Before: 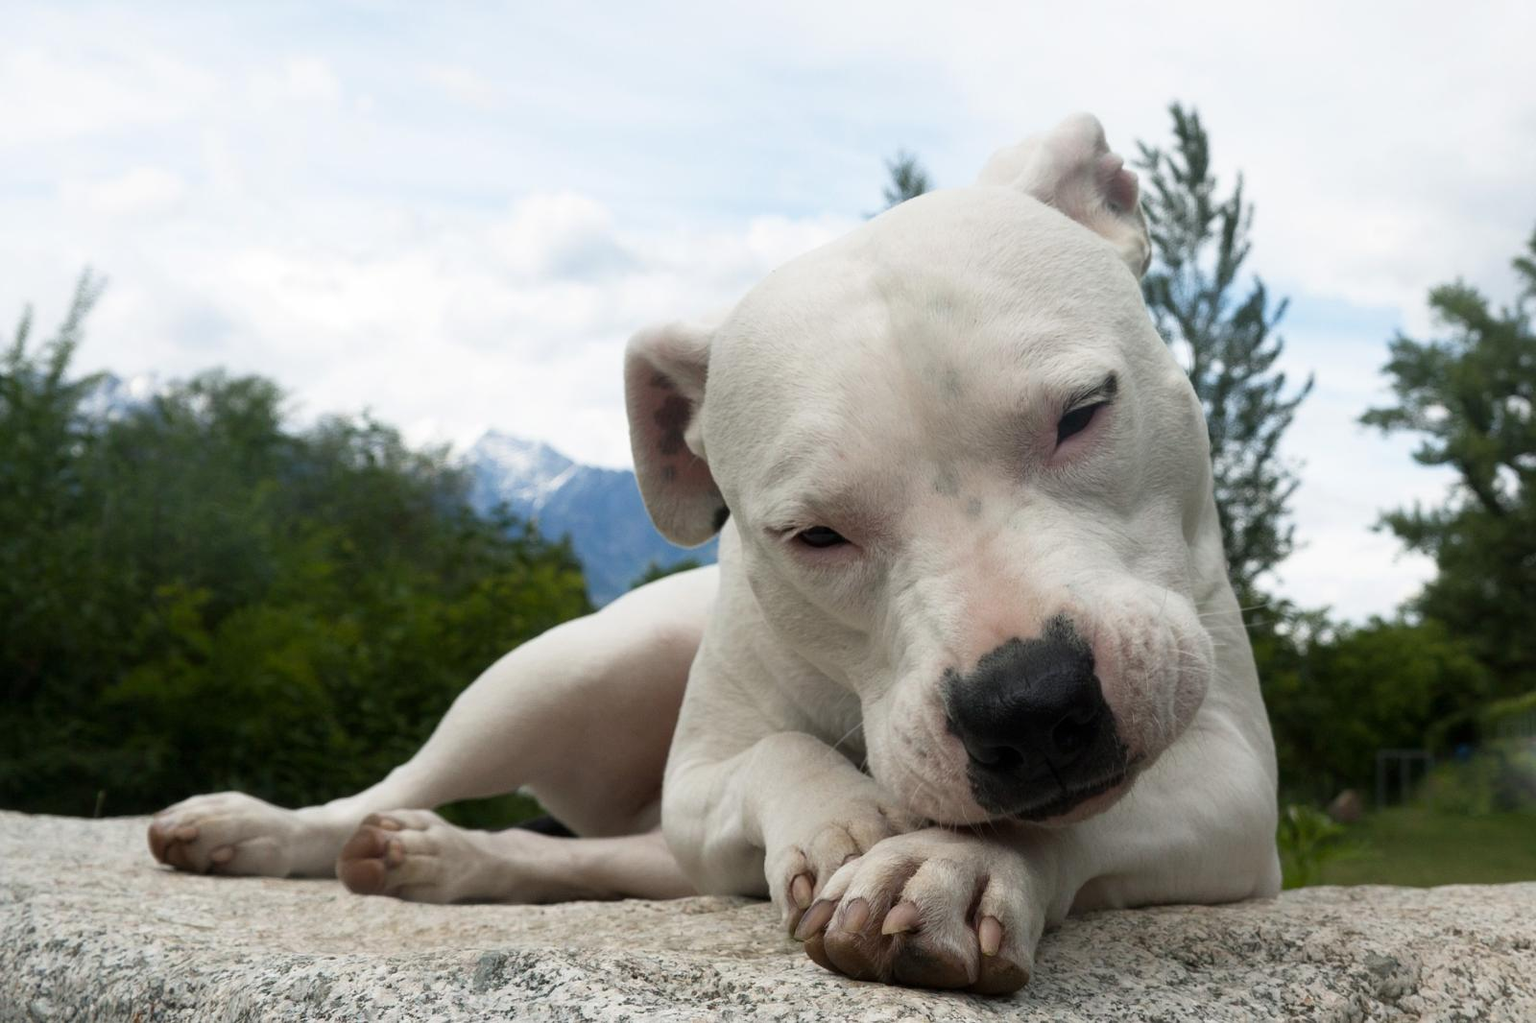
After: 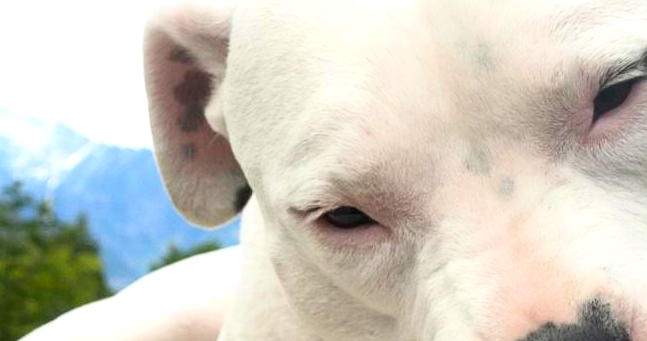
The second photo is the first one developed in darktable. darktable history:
exposure: black level correction 0, exposure 0.7 EV, compensate exposure bias true, compensate highlight preservation false
crop: left 31.751%, top 32.172%, right 27.8%, bottom 35.83%
contrast brightness saturation: contrast 0.2, brightness 0.16, saturation 0.22
